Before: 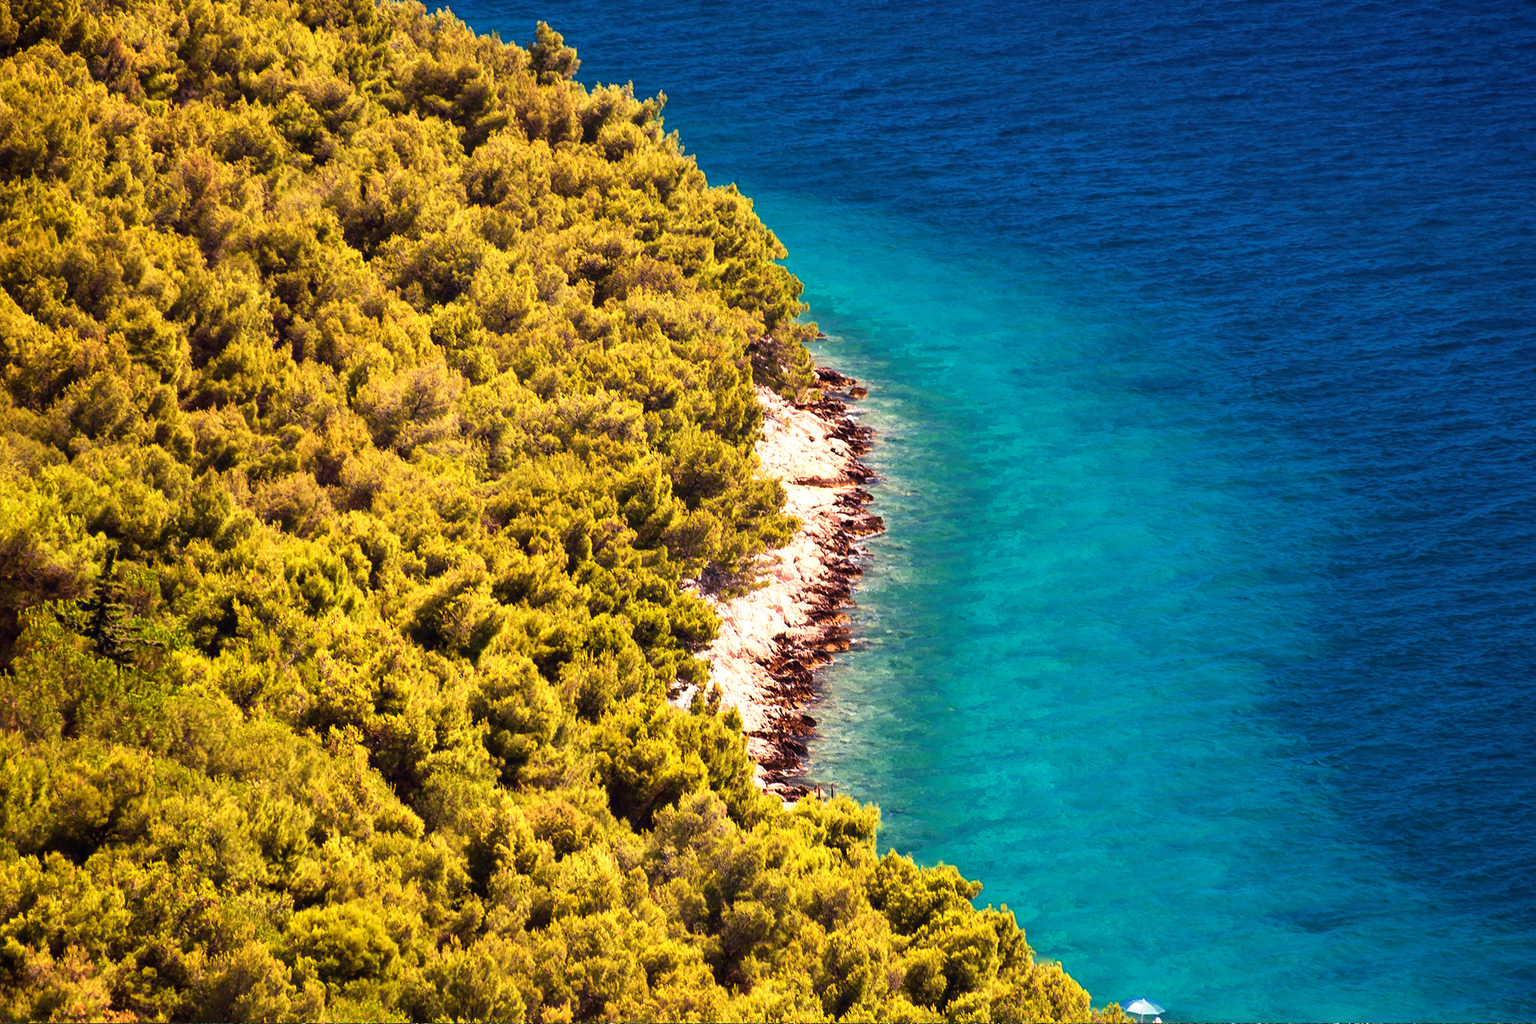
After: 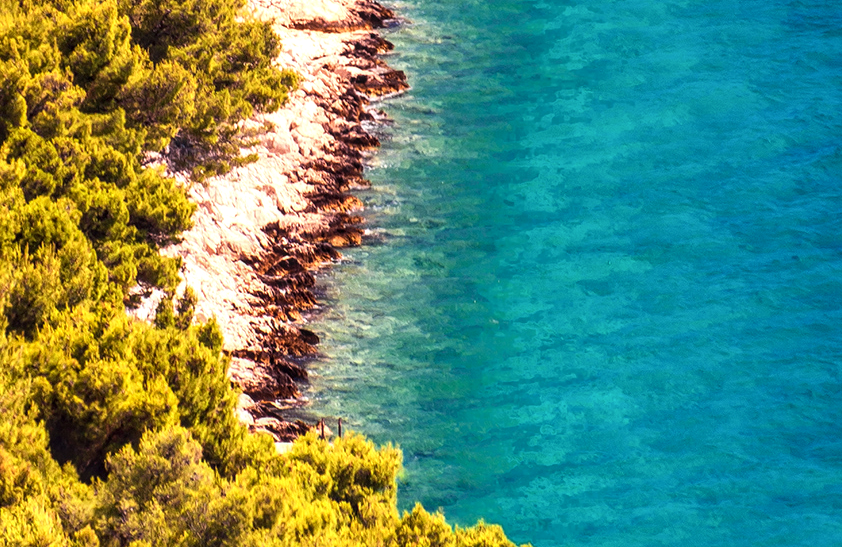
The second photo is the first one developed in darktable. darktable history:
local contrast: on, module defaults
crop: left 37.221%, top 45.169%, right 20.63%, bottom 13.777%
